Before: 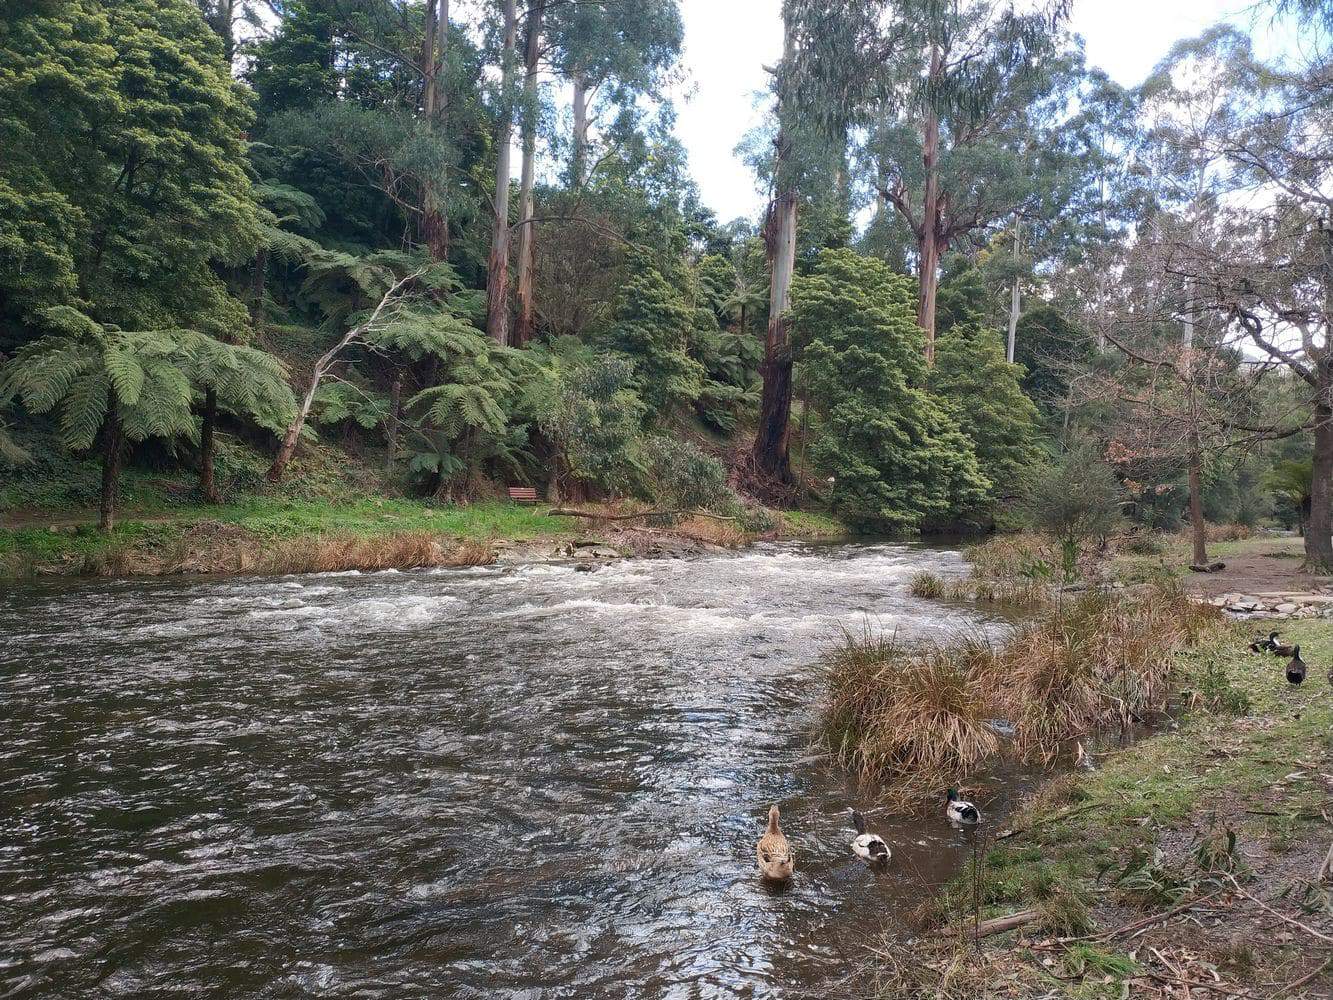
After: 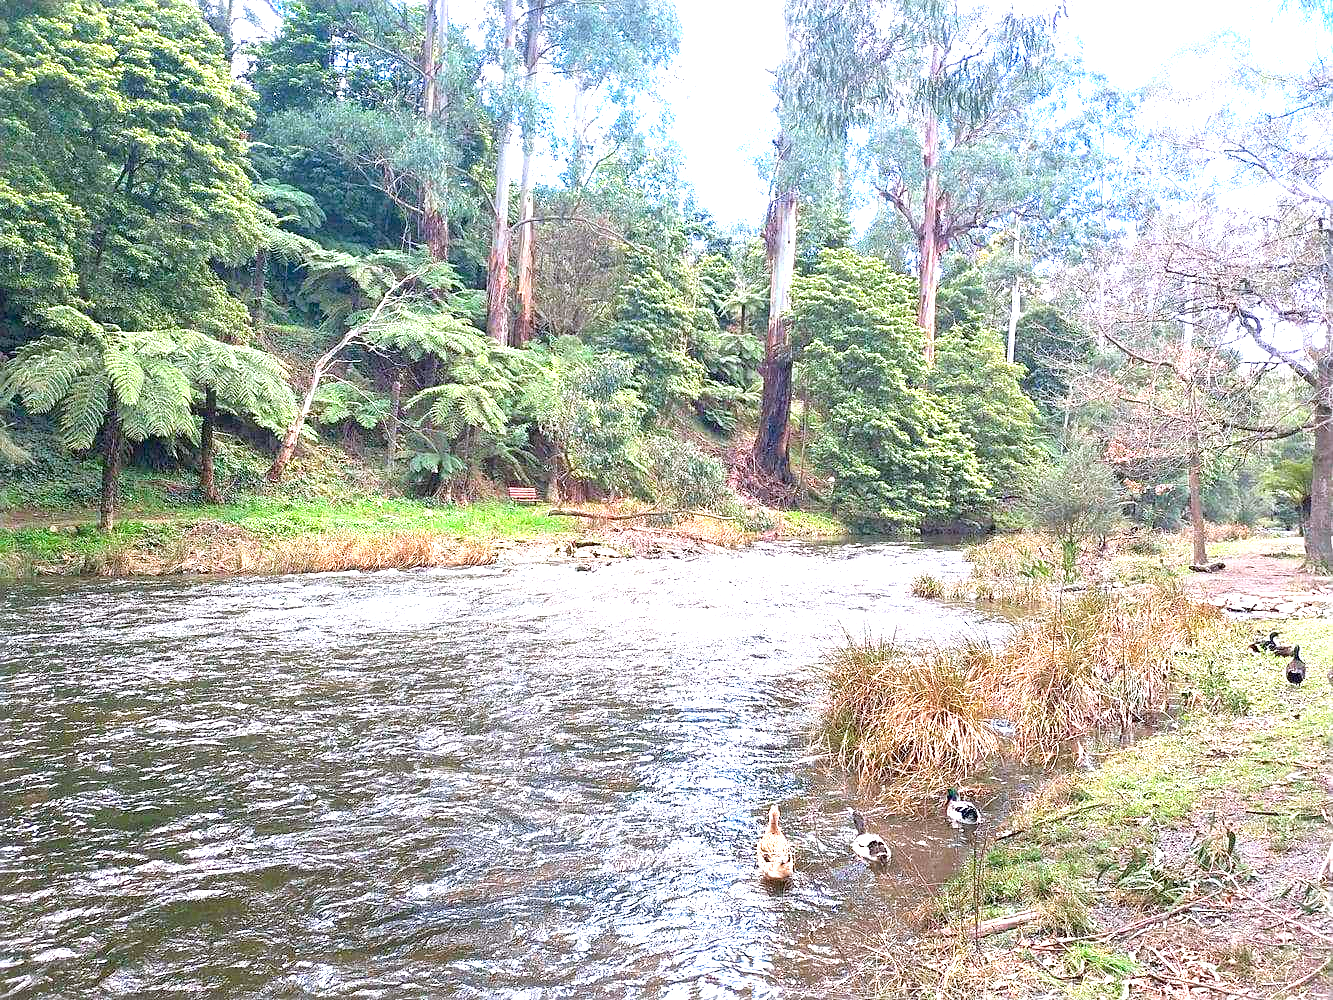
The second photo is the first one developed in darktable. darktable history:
sharpen: on, module defaults
white balance: red 0.984, blue 1.059
exposure: black level correction 0.001, exposure 2 EV, compensate highlight preservation false
contrast brightness saturation: brightness 0.09, saturation 0.19
